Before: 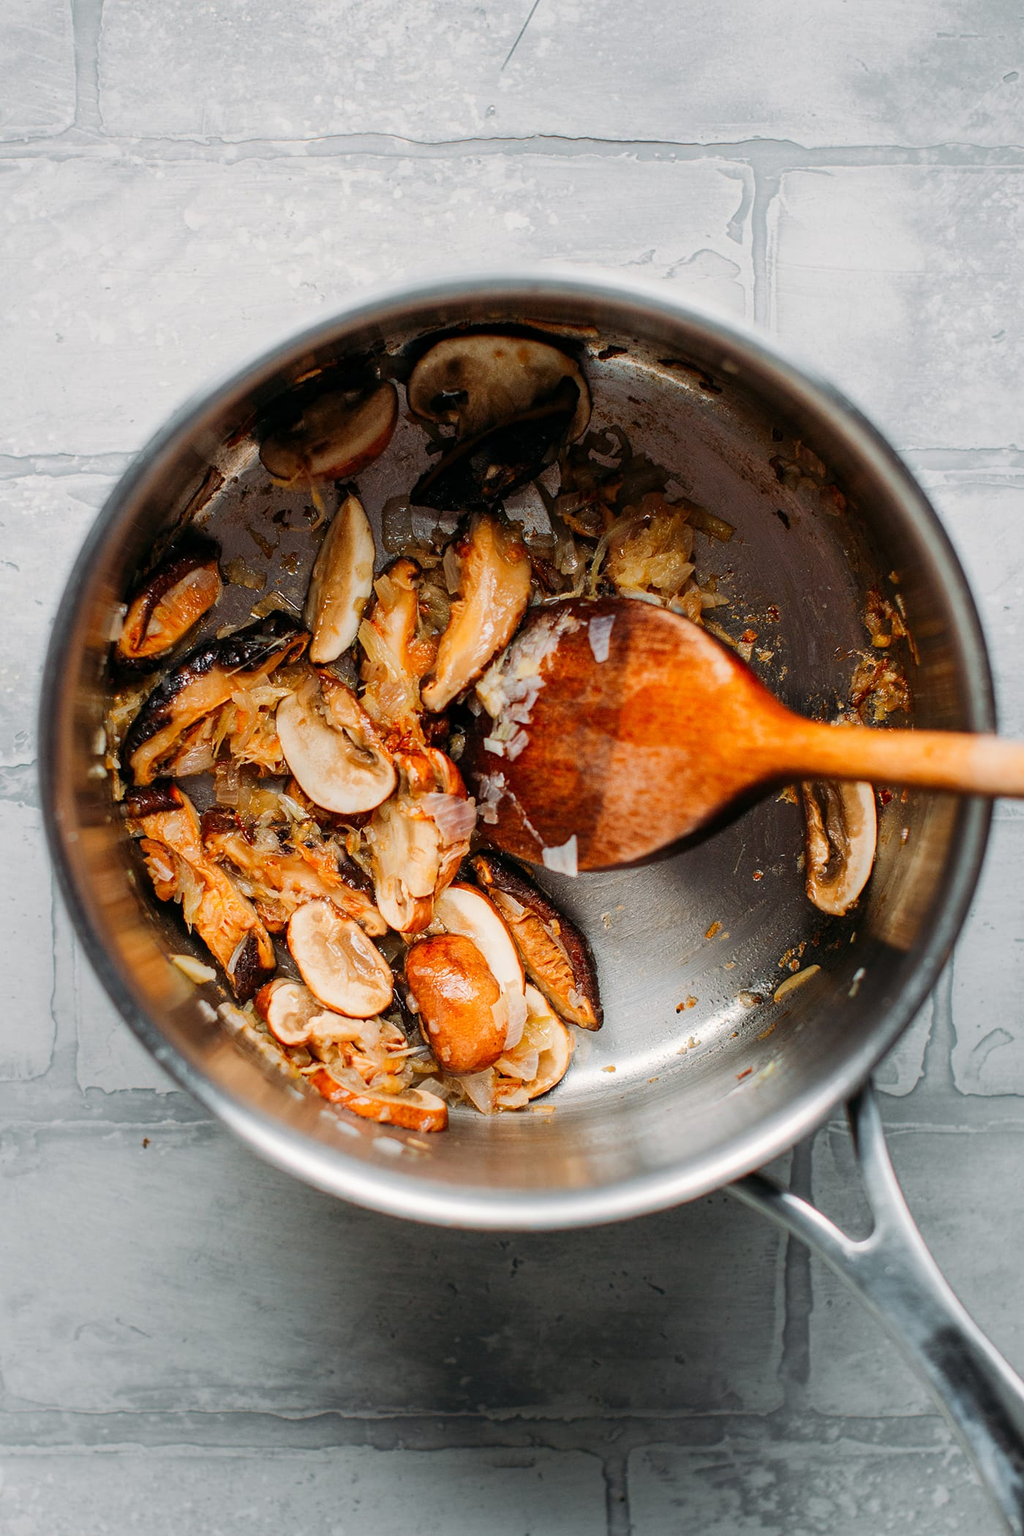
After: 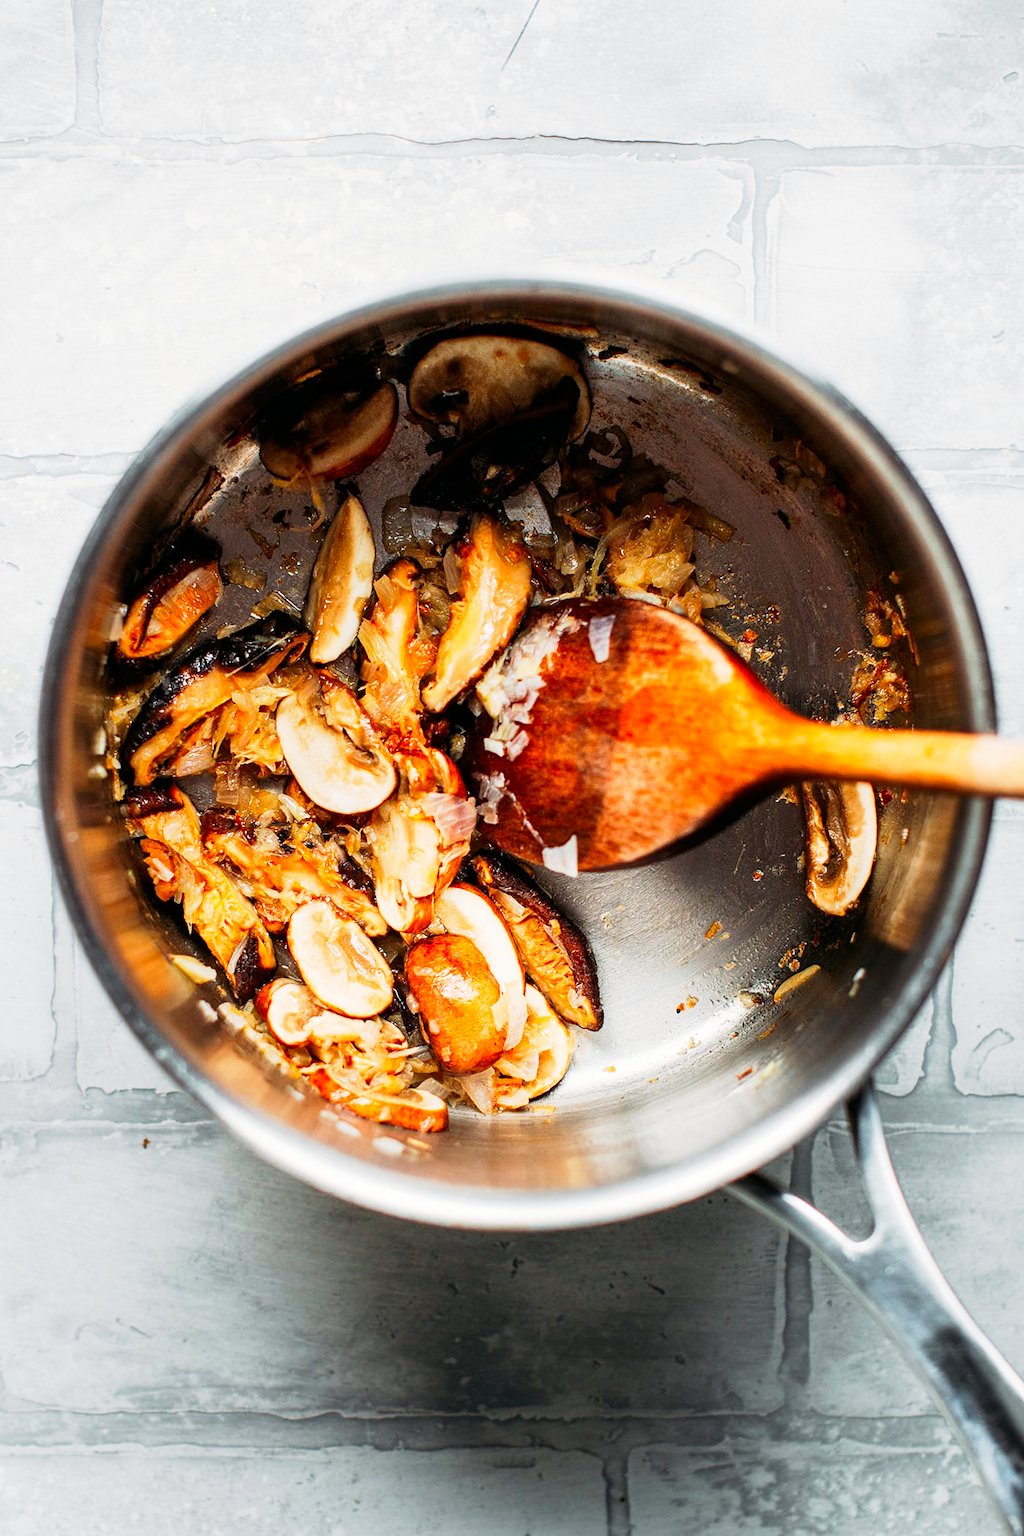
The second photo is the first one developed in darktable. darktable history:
base curve: curves: ch0 [(0, 0) (0.005, 0.002) (0.193, 0.295) (0.399, 0.664) (0.75, 0.928) (1, 1)], preserve colors none
